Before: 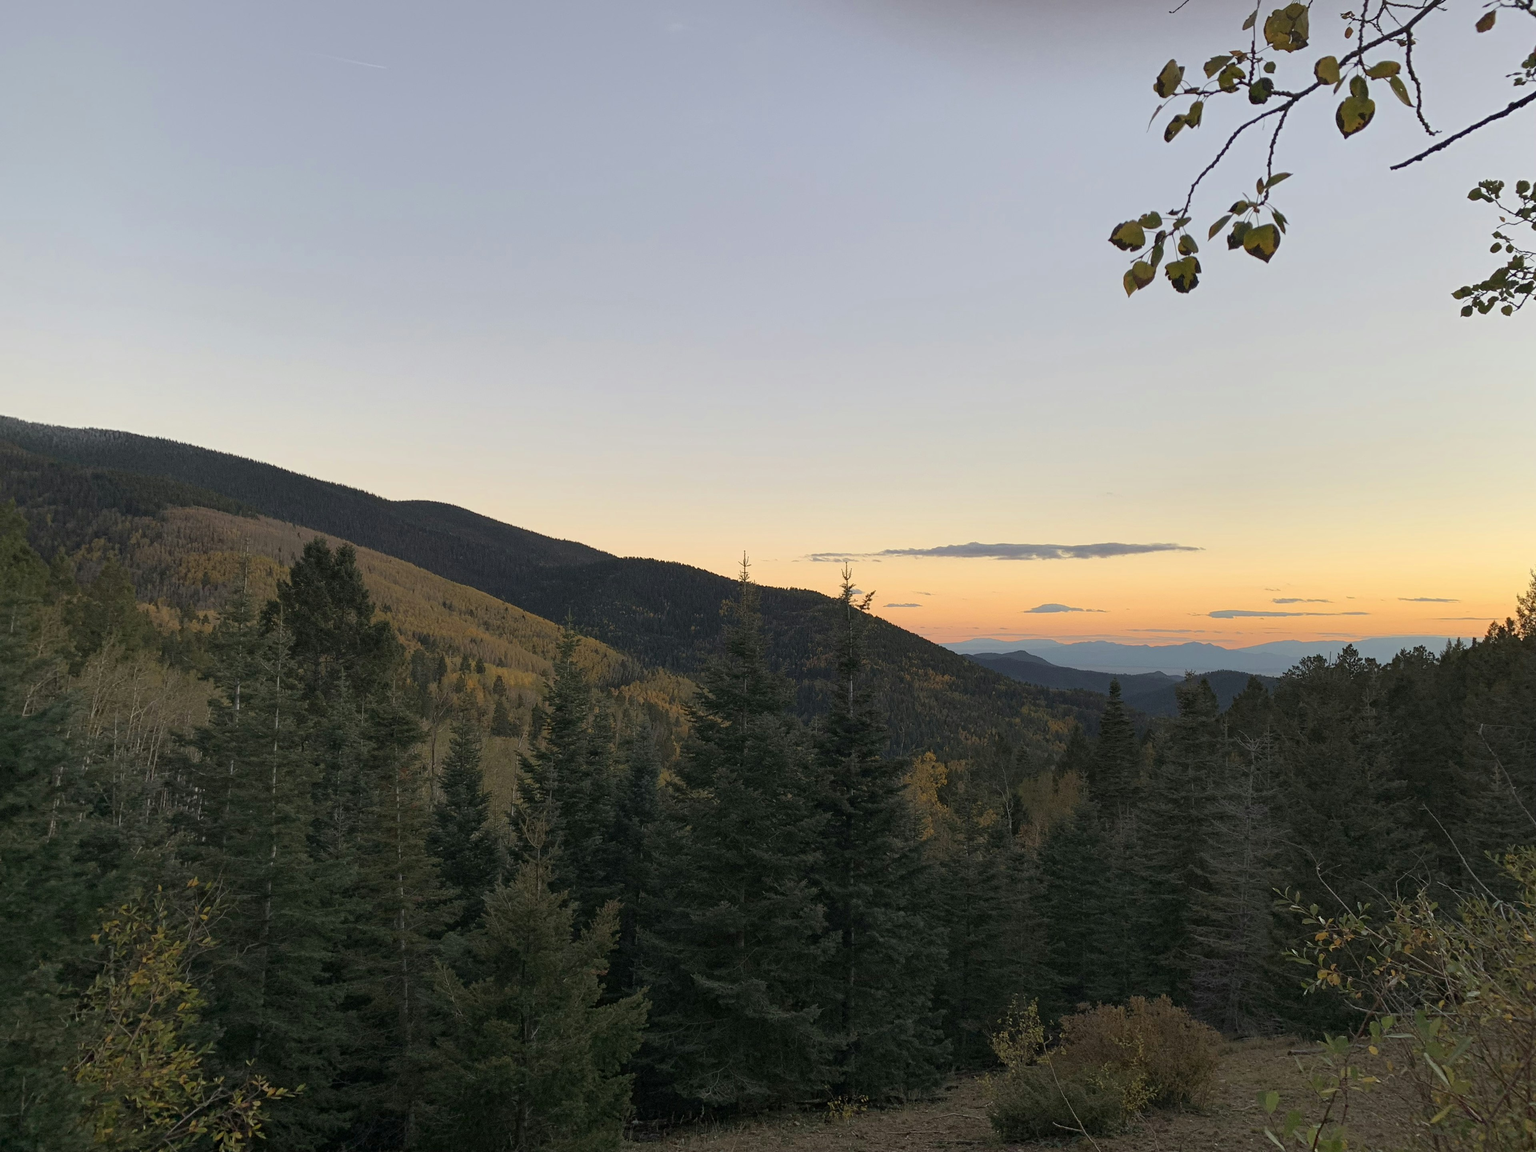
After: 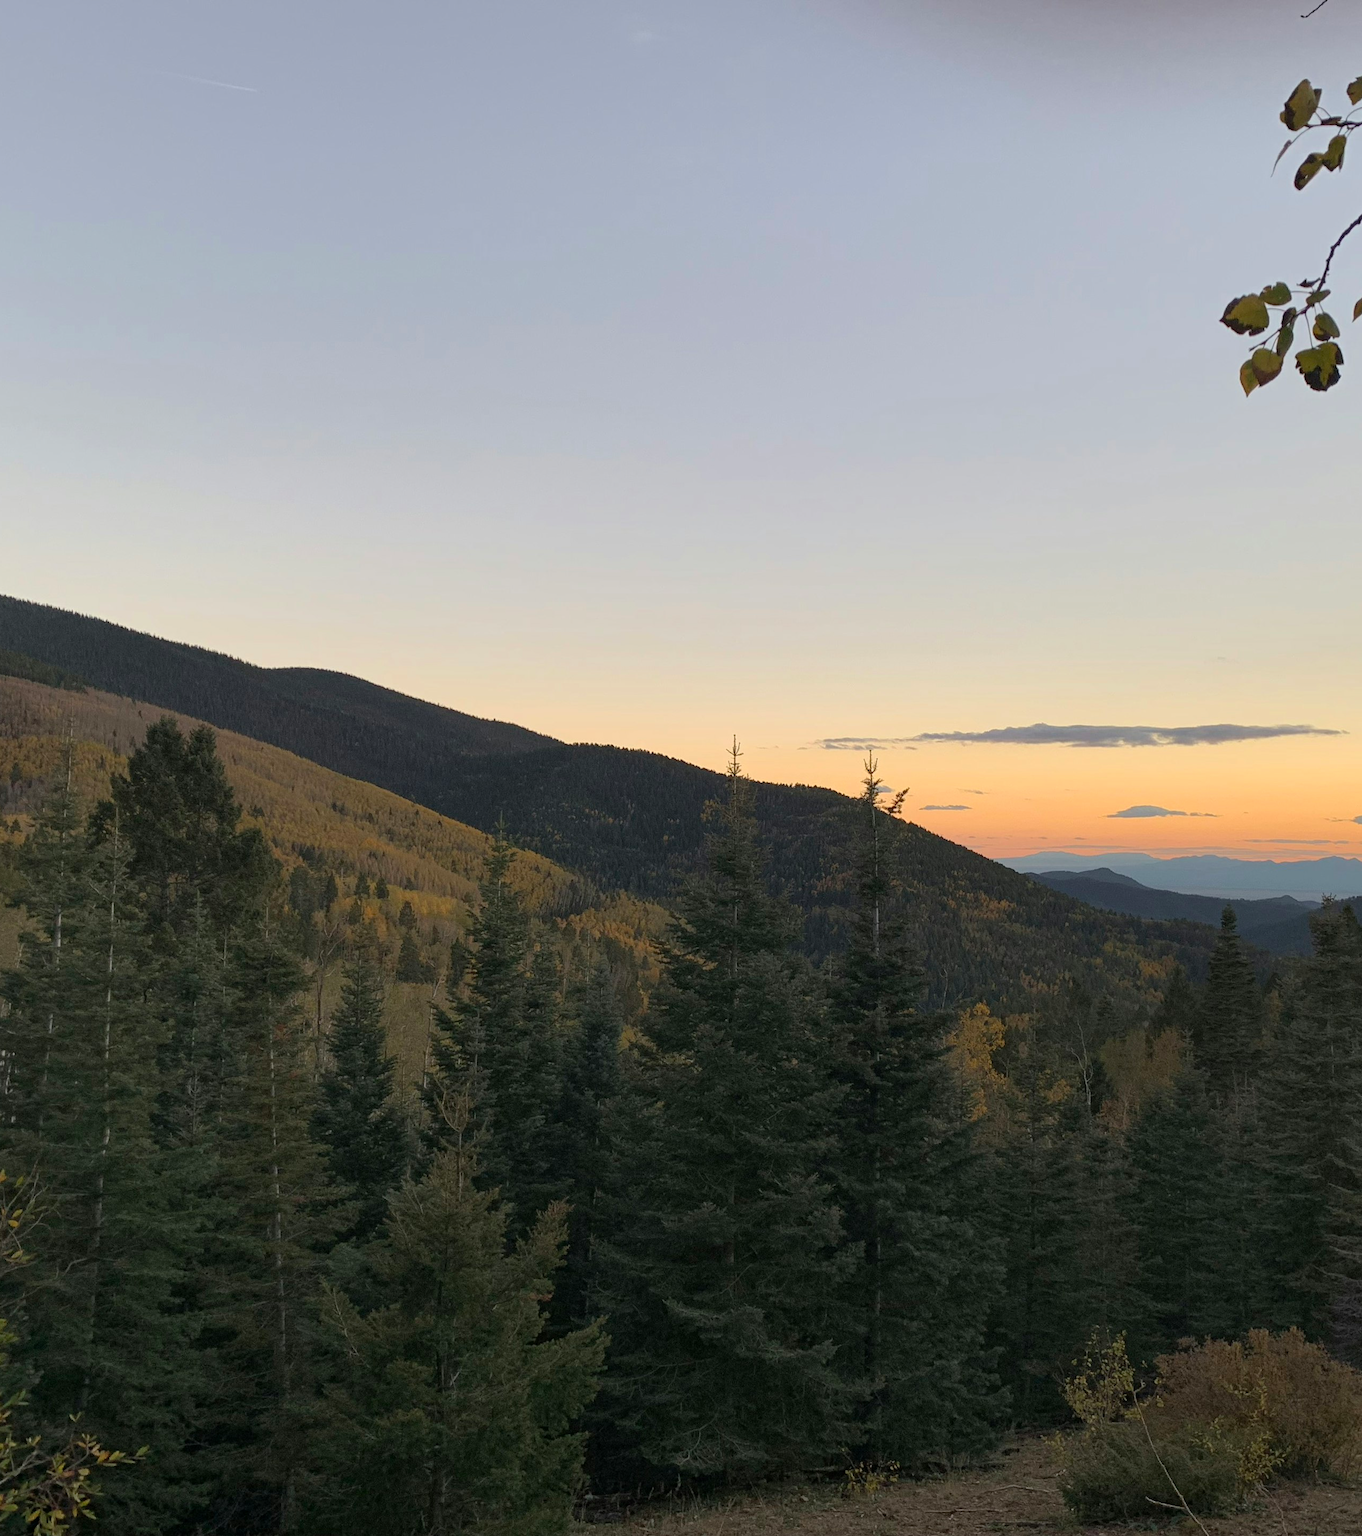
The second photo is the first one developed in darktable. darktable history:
crop and rotate: left 12.65%, right 20.833%
